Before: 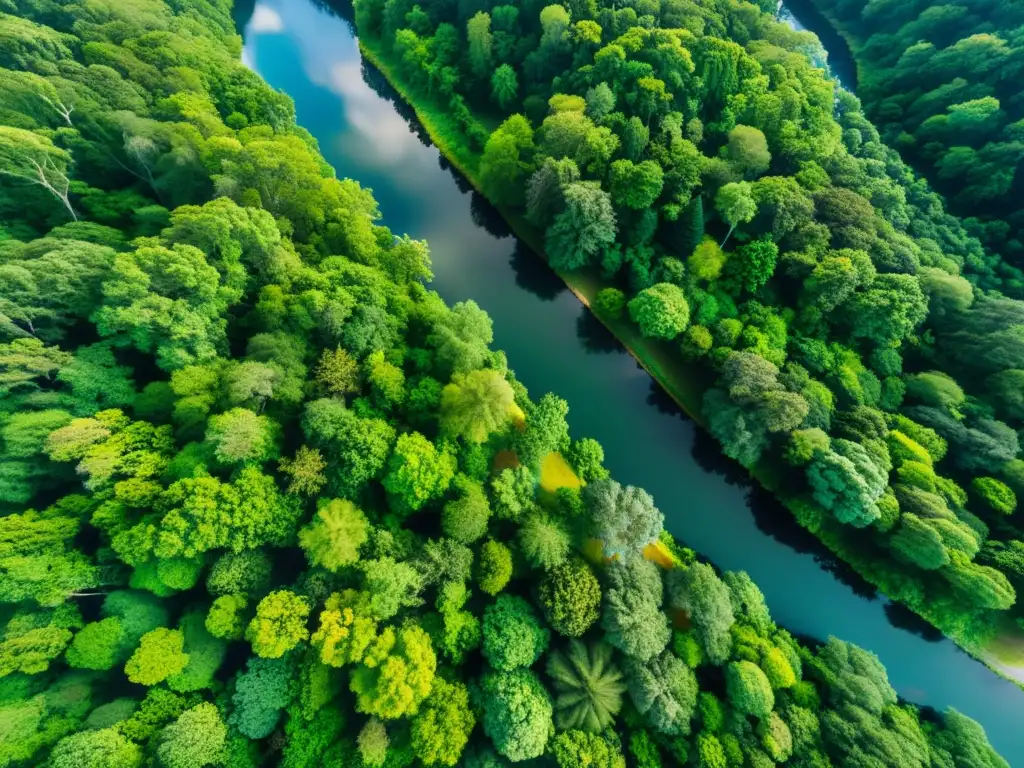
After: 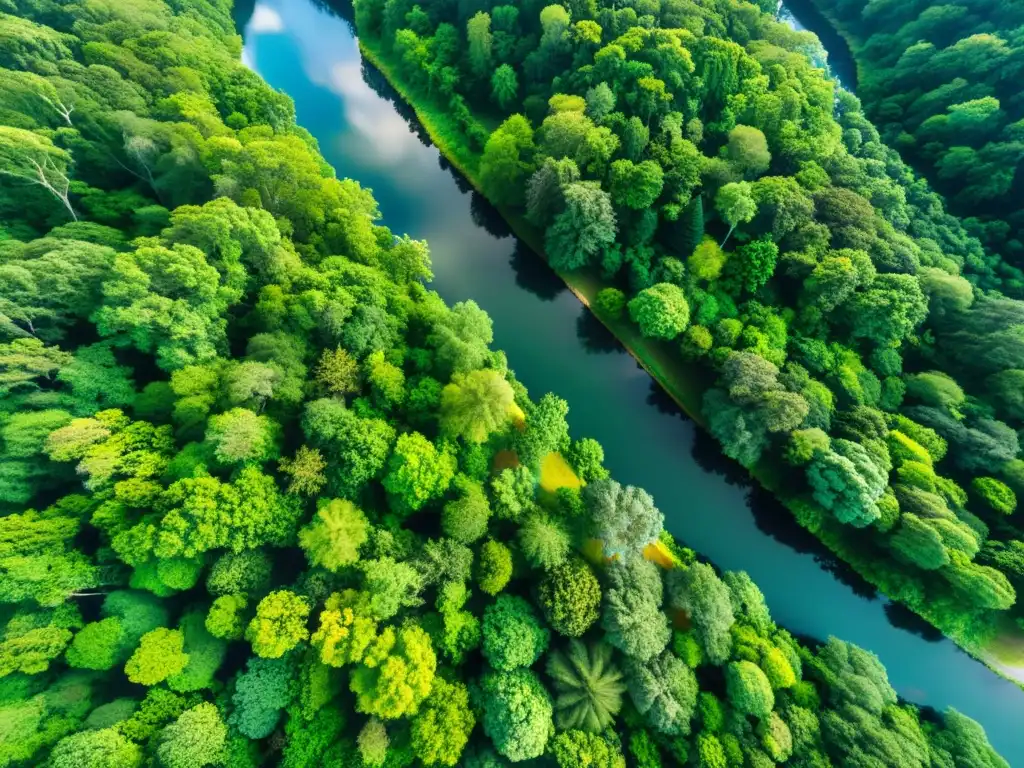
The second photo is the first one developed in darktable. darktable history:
exposure: exposure 0.242 EV, compensate highlight preservation false
